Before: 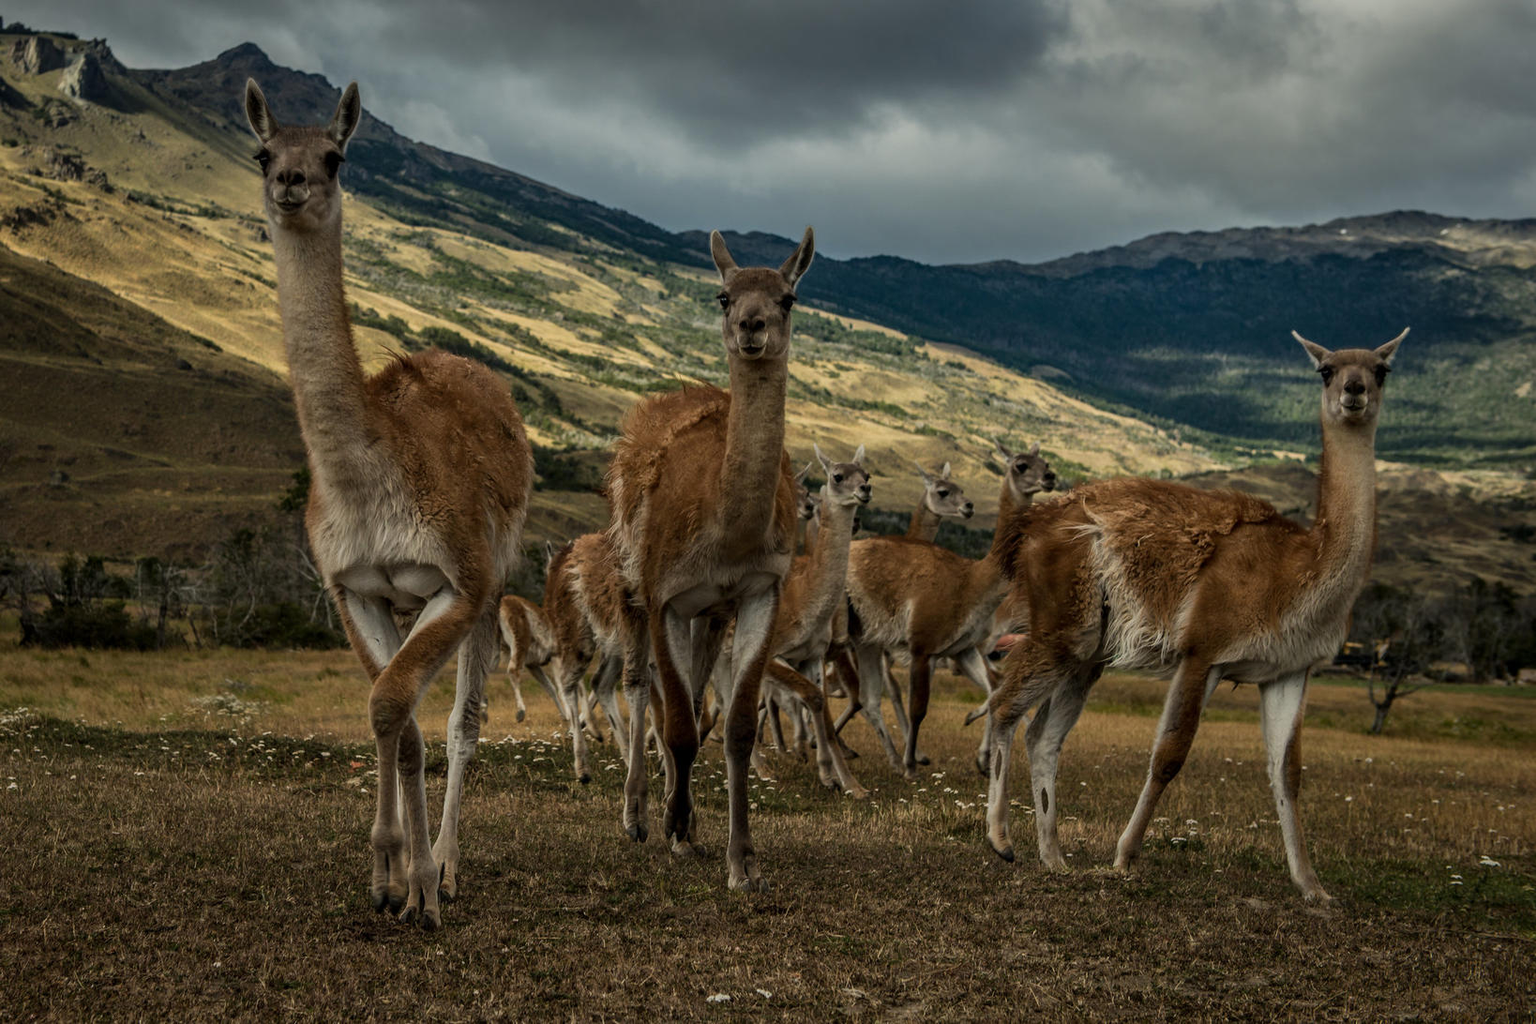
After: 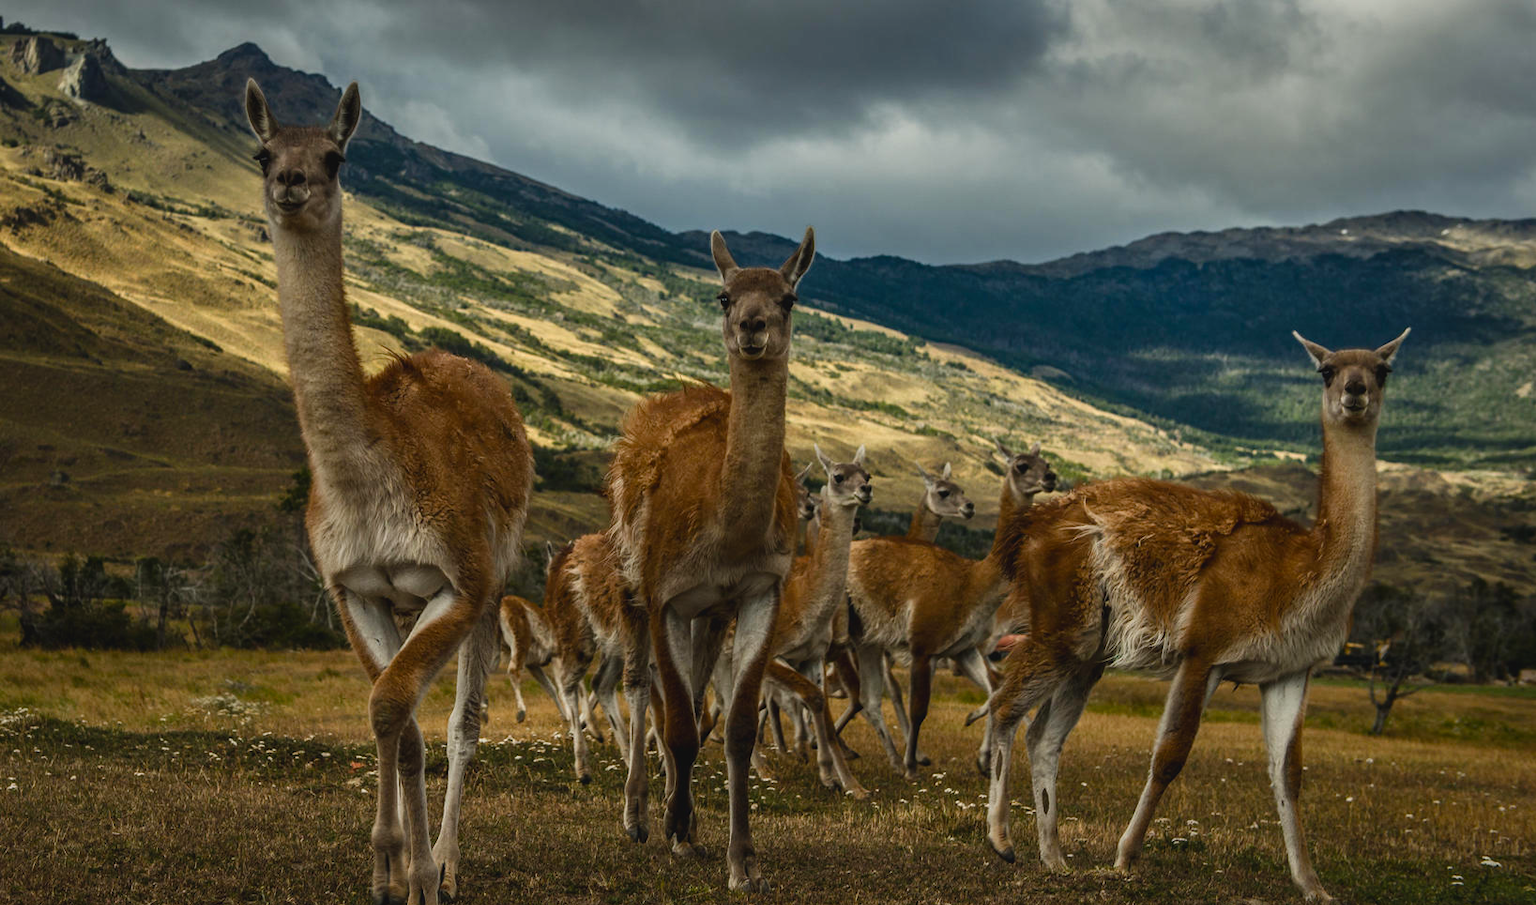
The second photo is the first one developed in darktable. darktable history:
crop and rotate: top 0%, bottom 11.571%
exposure: exposure -0.064 EV, compensate highlight preservation false
color balance rgb: power › hue 329.74°, global offset › luminance 0.494%, linear chroma grading › global chroma 0.595%, perceptual saturation grading › global saturation 20%, perceptual saturation grading › highlights -25.616%, perceptual saturation grading › shadows 24.547%, perceptual brilliance grading › highlights 9.572%, perceptual brilliance grading › mid-tones 4.64%
